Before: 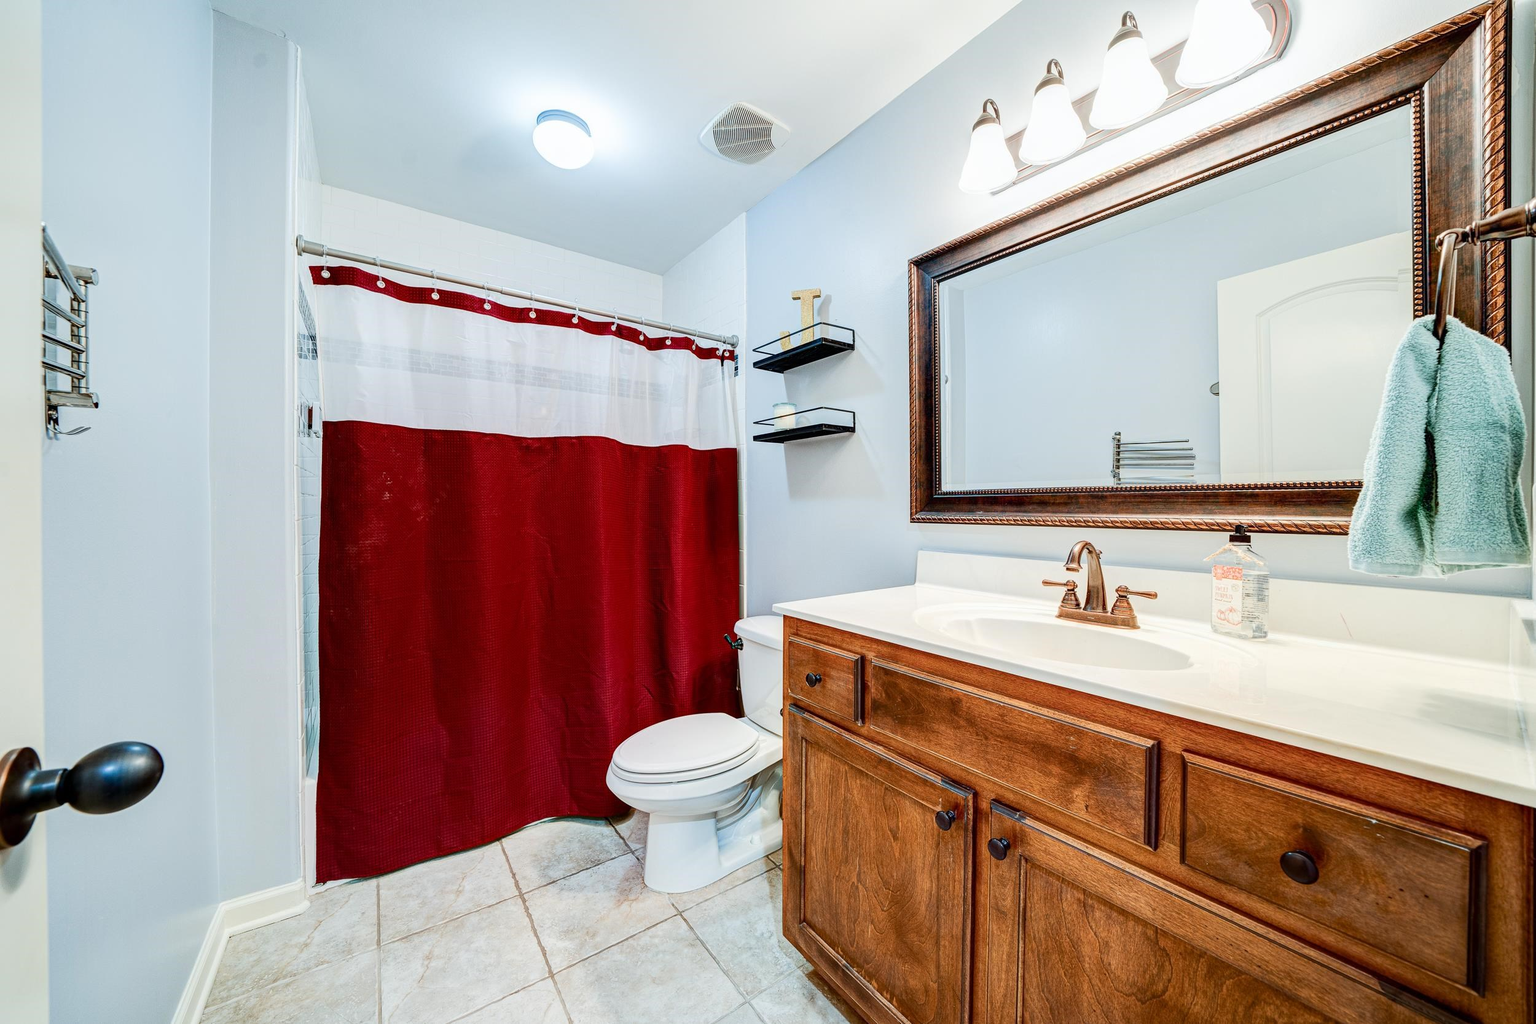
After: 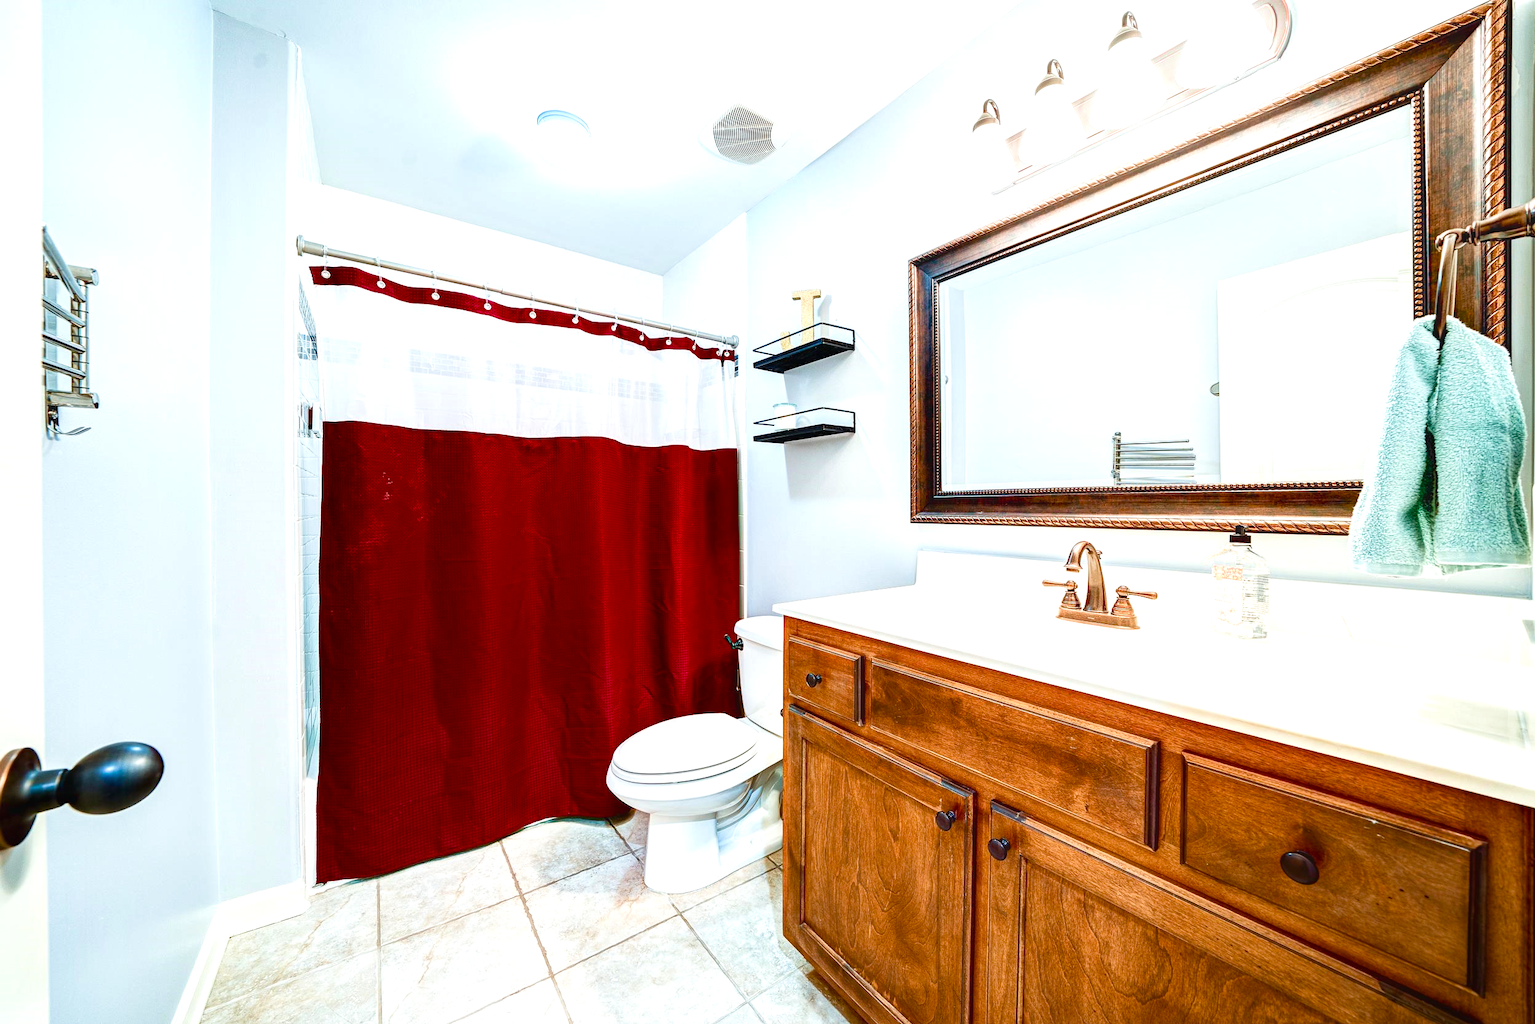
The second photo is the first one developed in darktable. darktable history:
color balance rgb: linear chroma grading › shadows -8.537%, linear chroma grading › global chroma 9.954%, perceptual saturation grading › global saturation 20%, perceptual saturation grading › highlights -49.694%, perceptual saturation grading › shadows 26.118%, perceptual brilliance grading › global brilliance 17.84%
velvia: on, module defaults
contrast equalizer: octaves 7, y [[0.528 ×6], [0.514 ×6], [0.362 ×6], [0 ×6], [0 ×6]], mix -0.986
